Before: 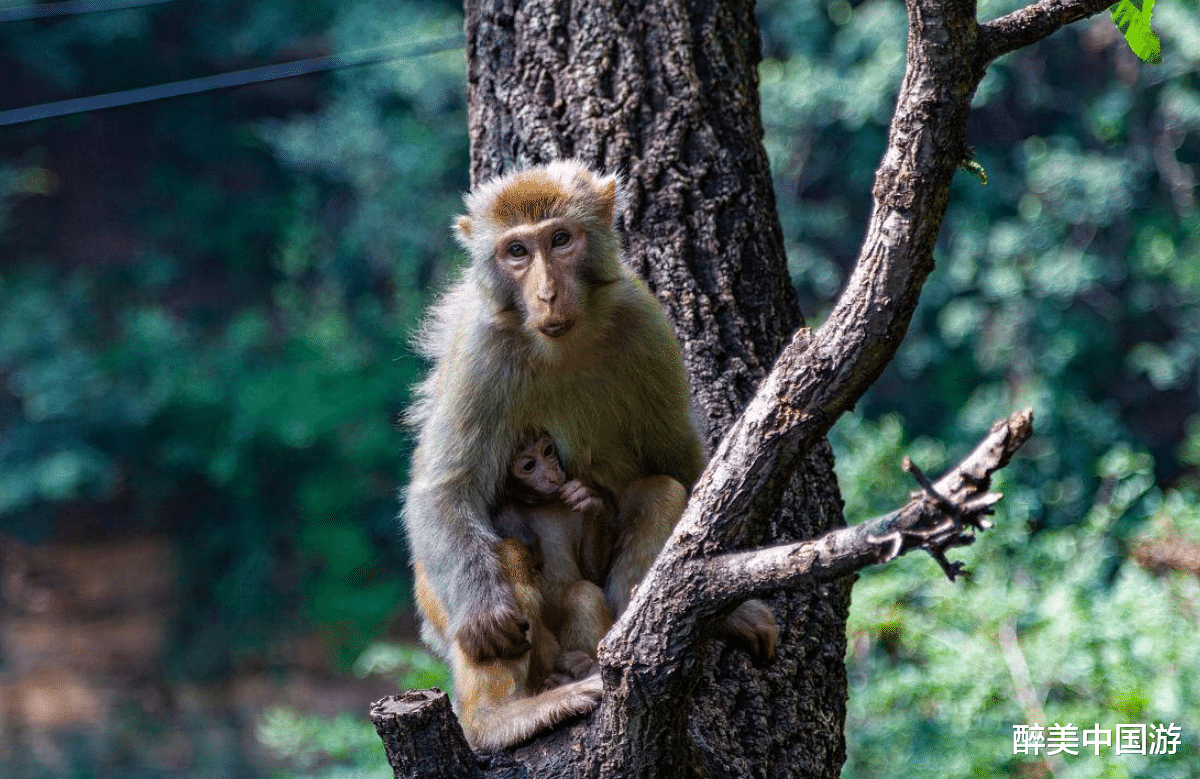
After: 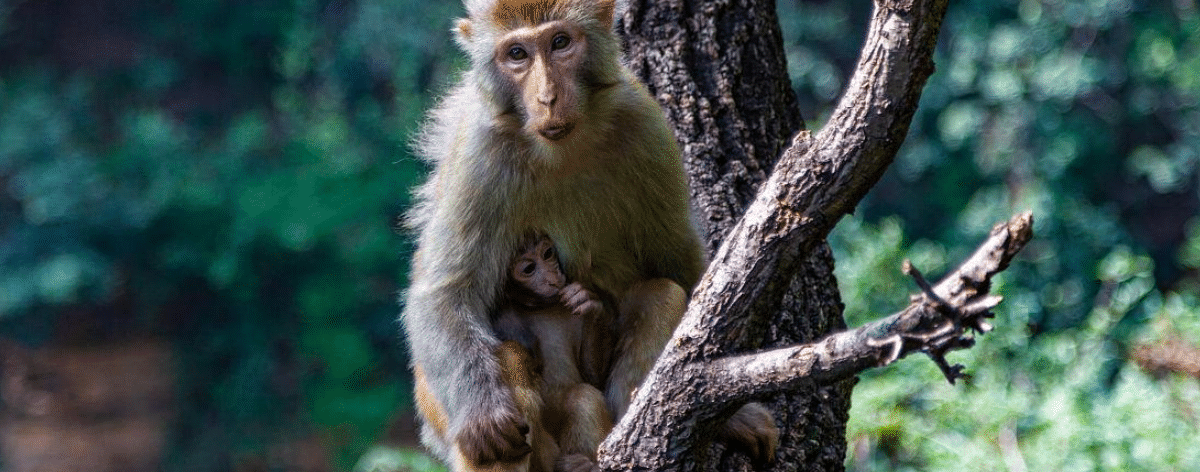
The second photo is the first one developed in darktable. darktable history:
crop and rotate: top 25.313%, bottom 14.019%
